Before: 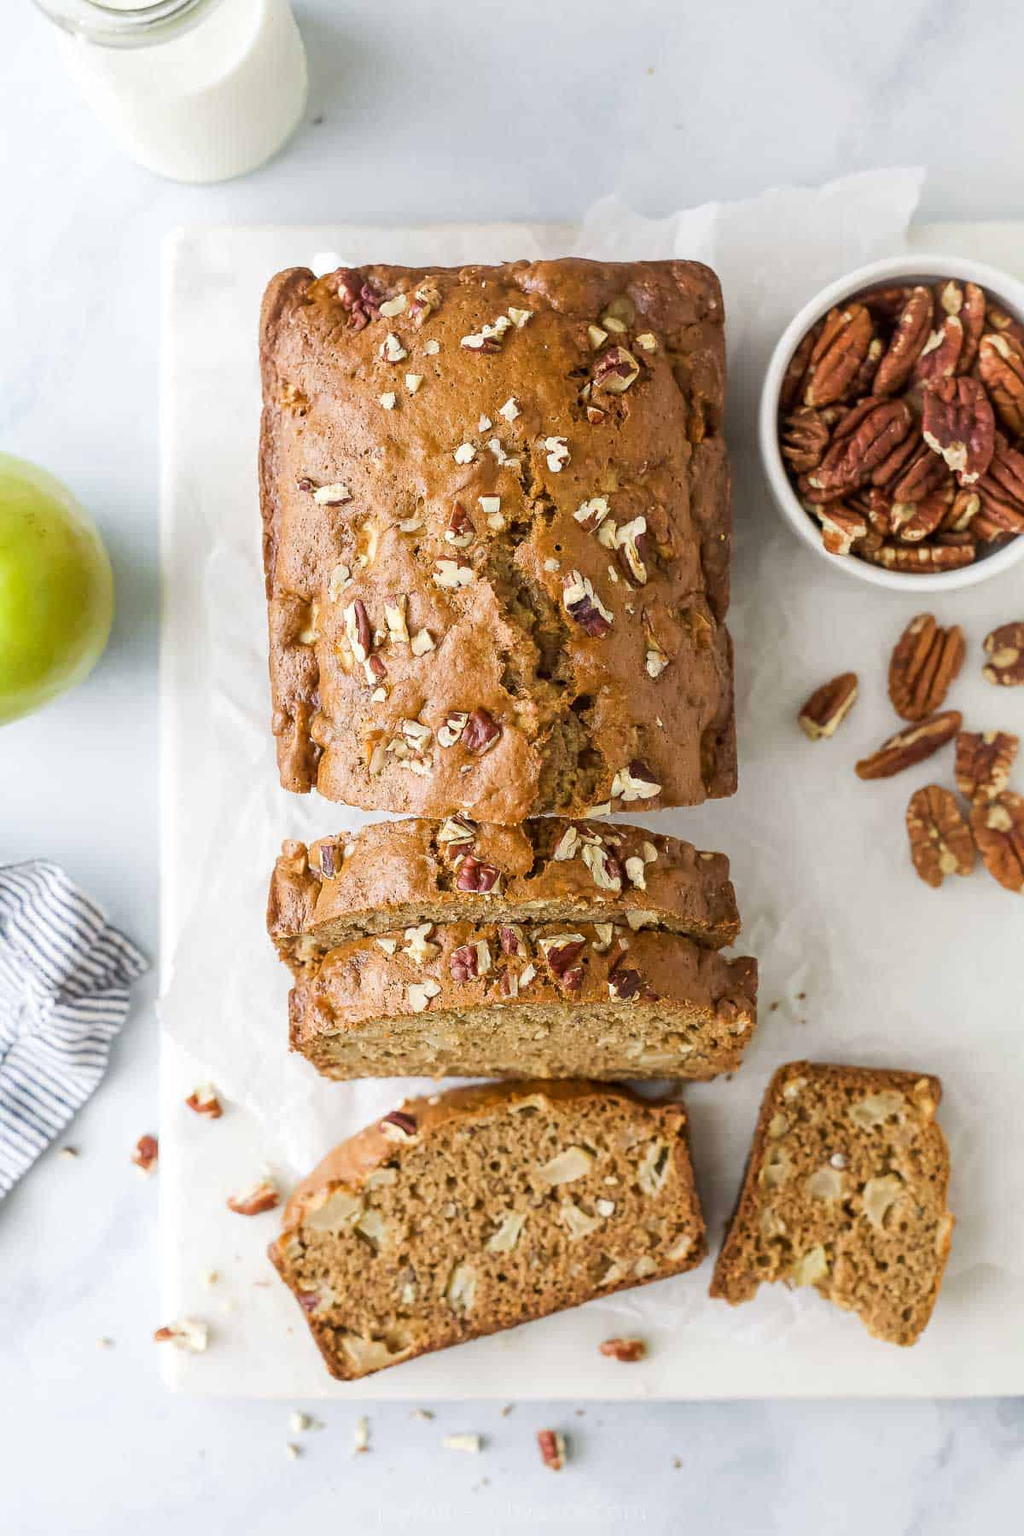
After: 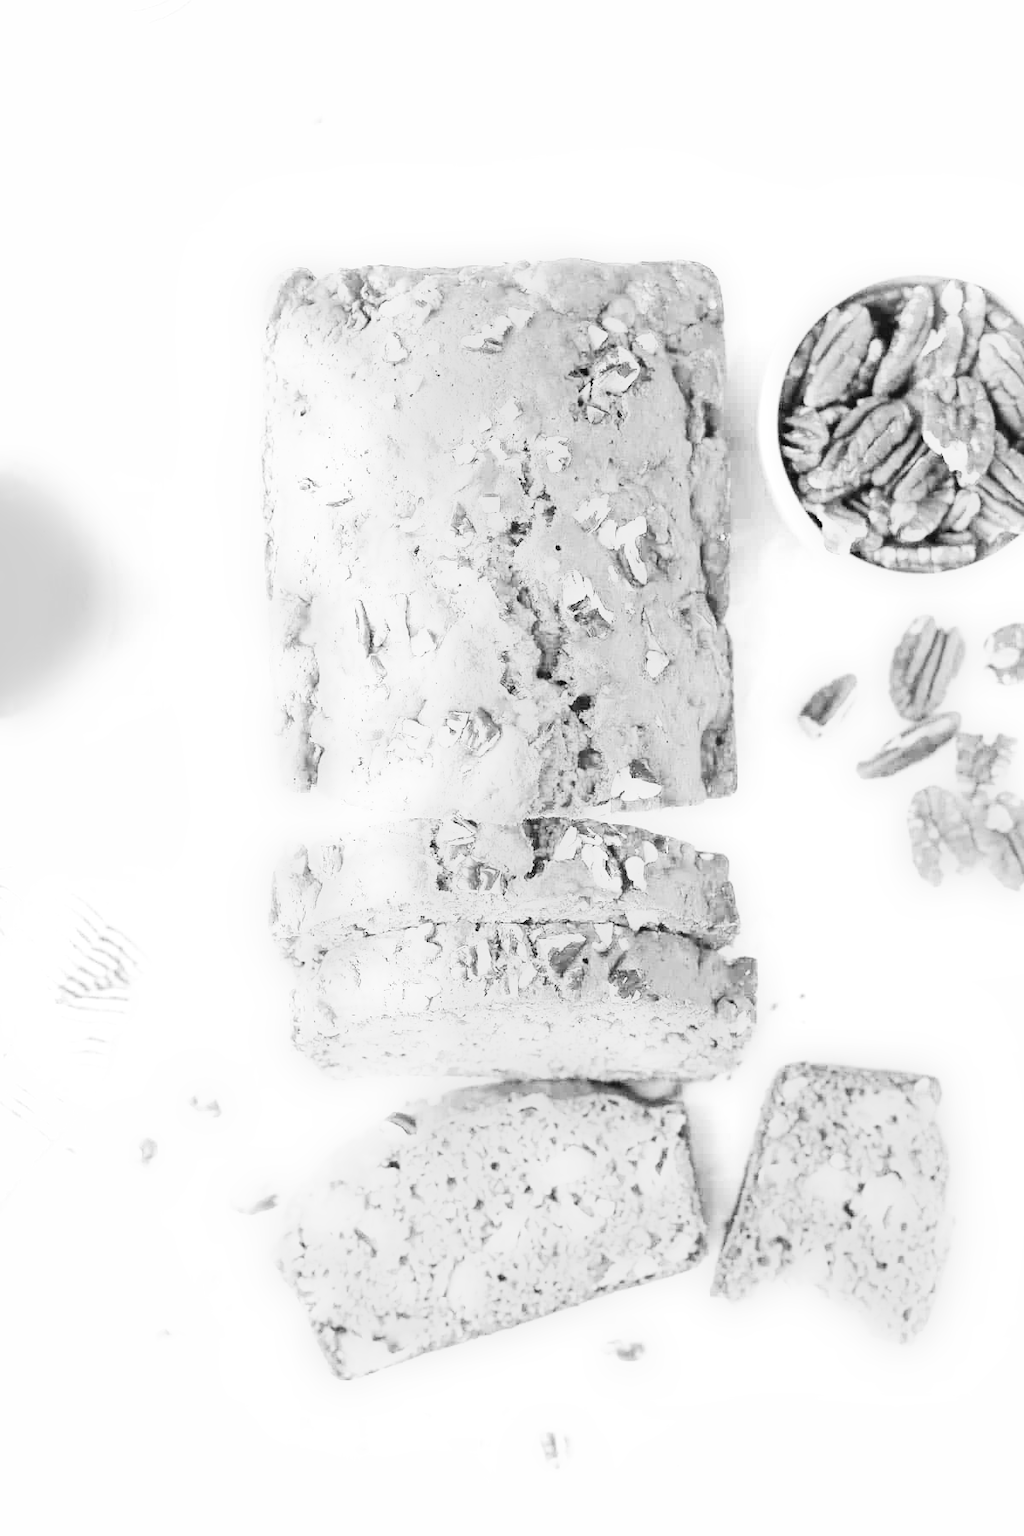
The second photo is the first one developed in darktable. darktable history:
color balance rgb: perceptual saturation grading › global saturation 25%, perceptual brilliance grading › mid-tones 10%, perceptual brilliance grading › shadows 15%, global vibrance 20%
white balance: emerald 1
base curve: curves: ch0 [(0, 0) (0.007, 0.004) (0.027, 0.03) (0.046, 0.07) (0.207, 0.54) (0.442, 0.872) (0.673, 0.972) (1, 1)], preserve colors none
exposure: black level correction 0, exposure 1.5 EV, compensate highlight preservation false
contrast brightness saturation: contrast 0.18, saturation 0.3
local contrast: mode bilateral grid, contrast 20, coarseness 50, detail 120%, midtone range 0.2
monochrome: on, module defaults
lowpass: radius 0.1, contrast 0.85, saturation 1.1, unbound 0
